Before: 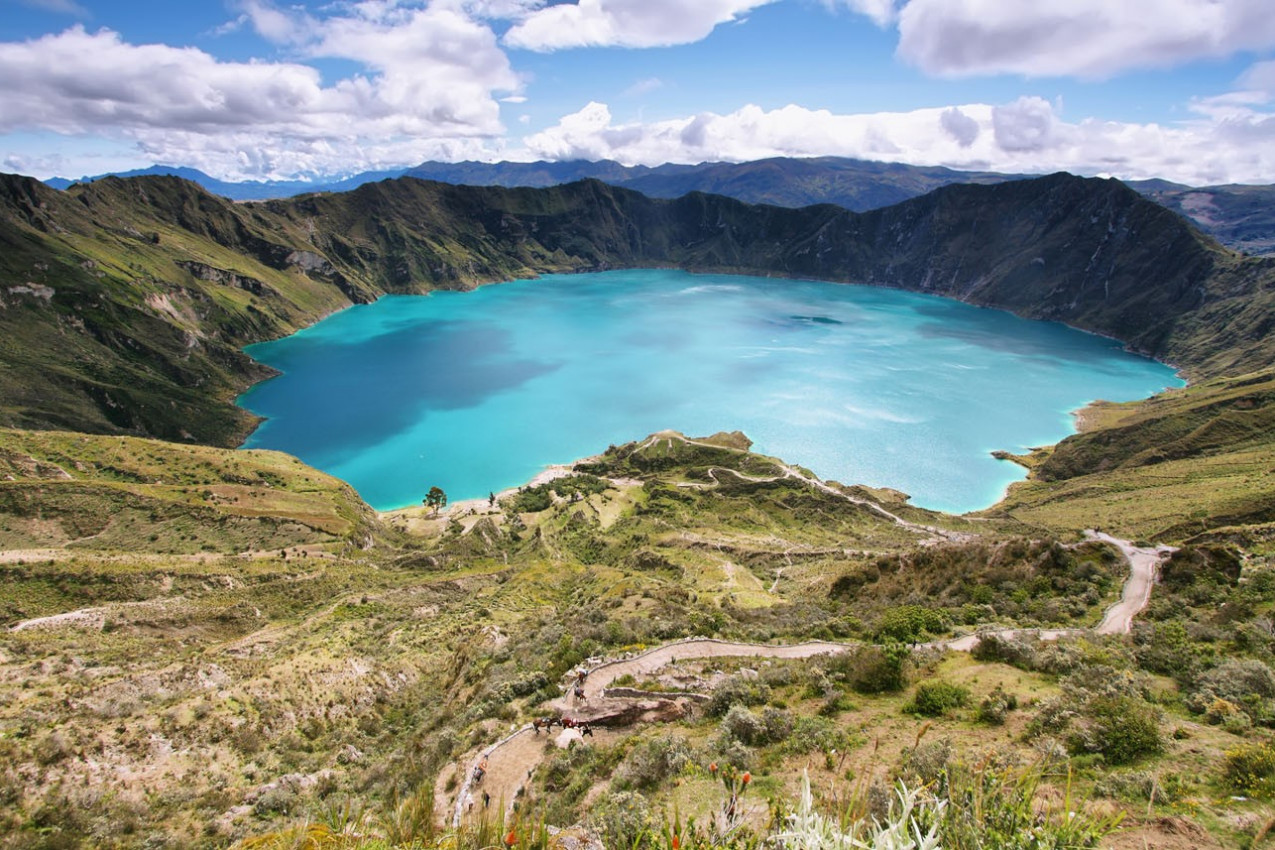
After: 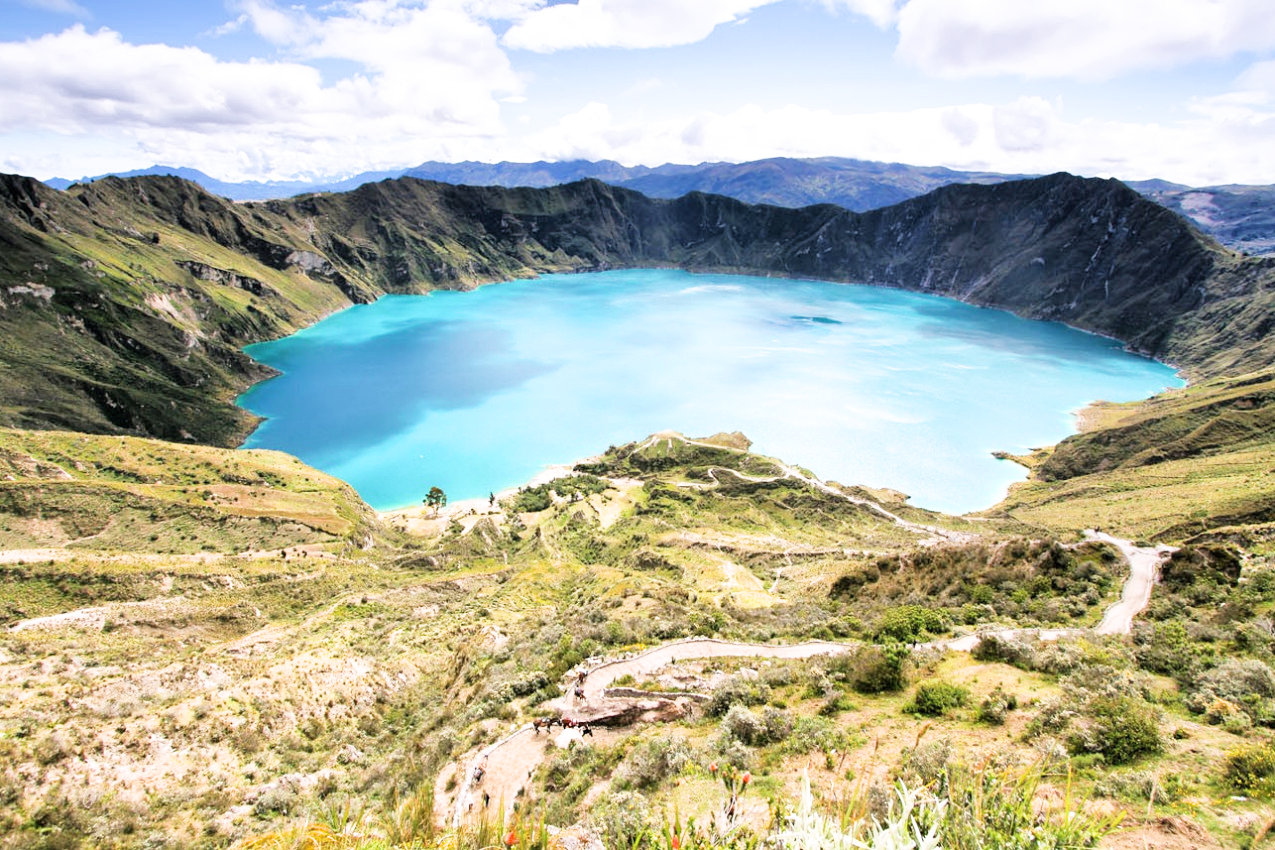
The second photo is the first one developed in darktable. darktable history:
exposure: black level correction 0, exposure 1.2 EV, compensate highlight preservation false
filmic rgb: black relative exposure -5 EV, white relative exposure 3.5 EV, hardness 3.19, contrast 1.2, highlights saturation mix -50%
